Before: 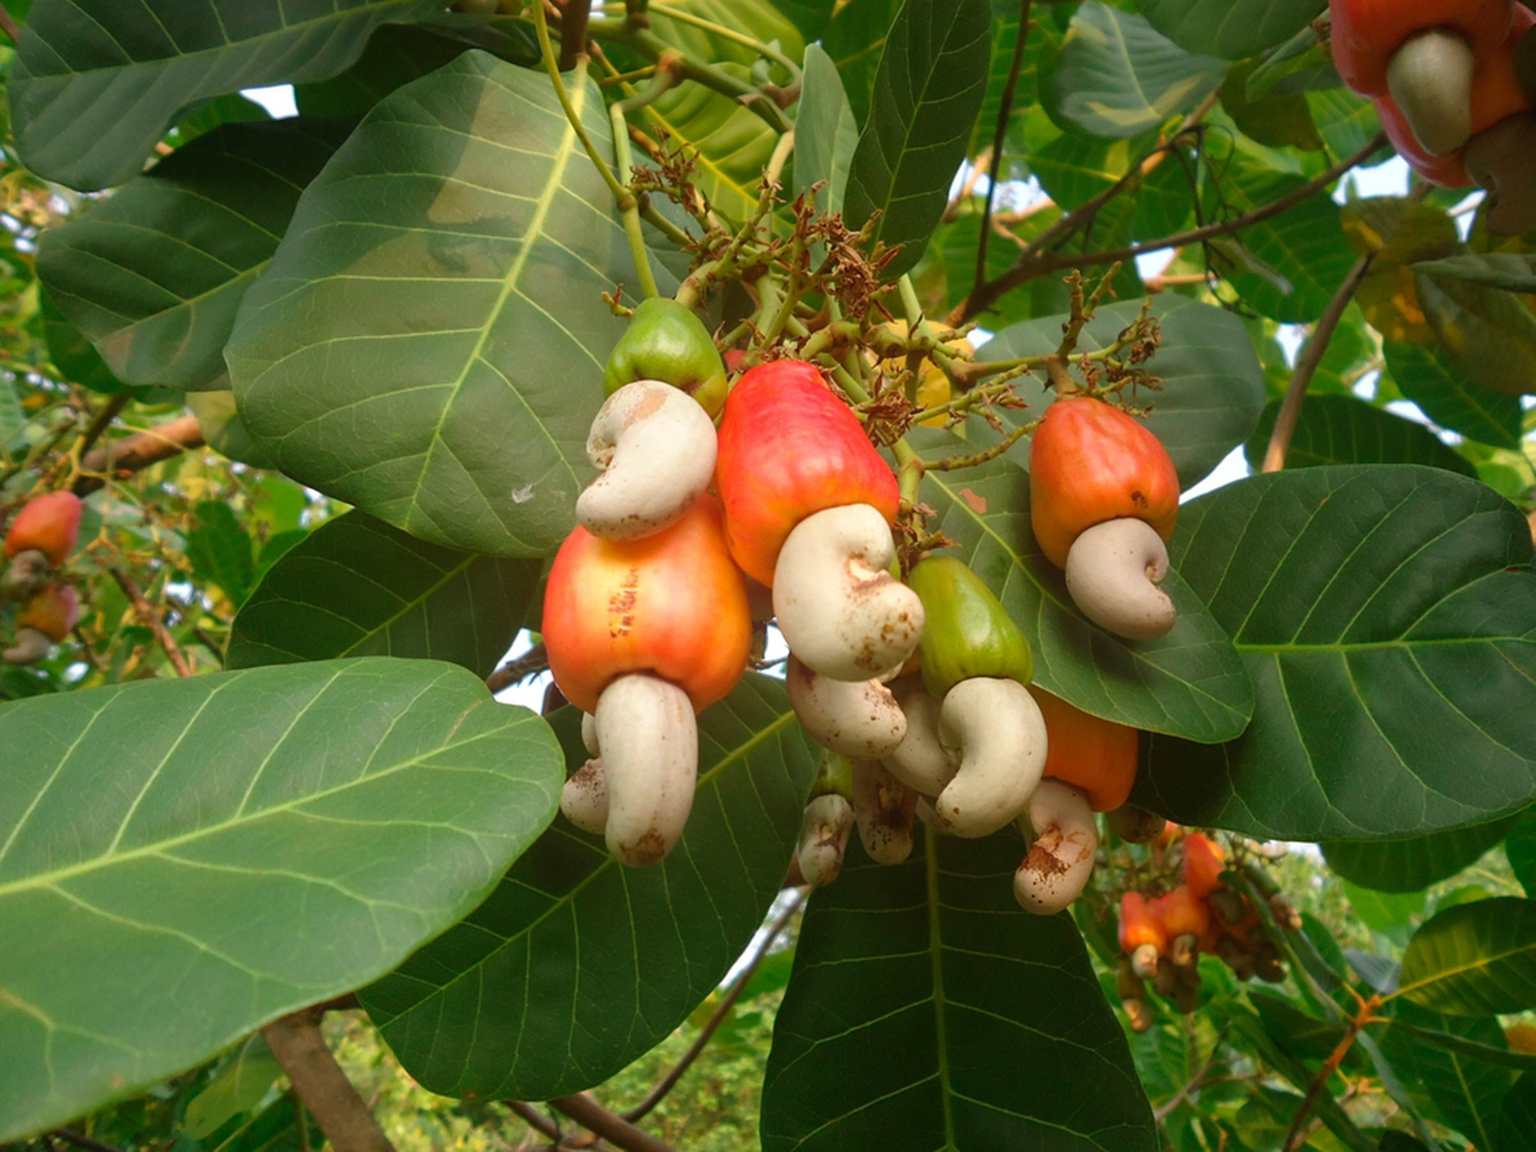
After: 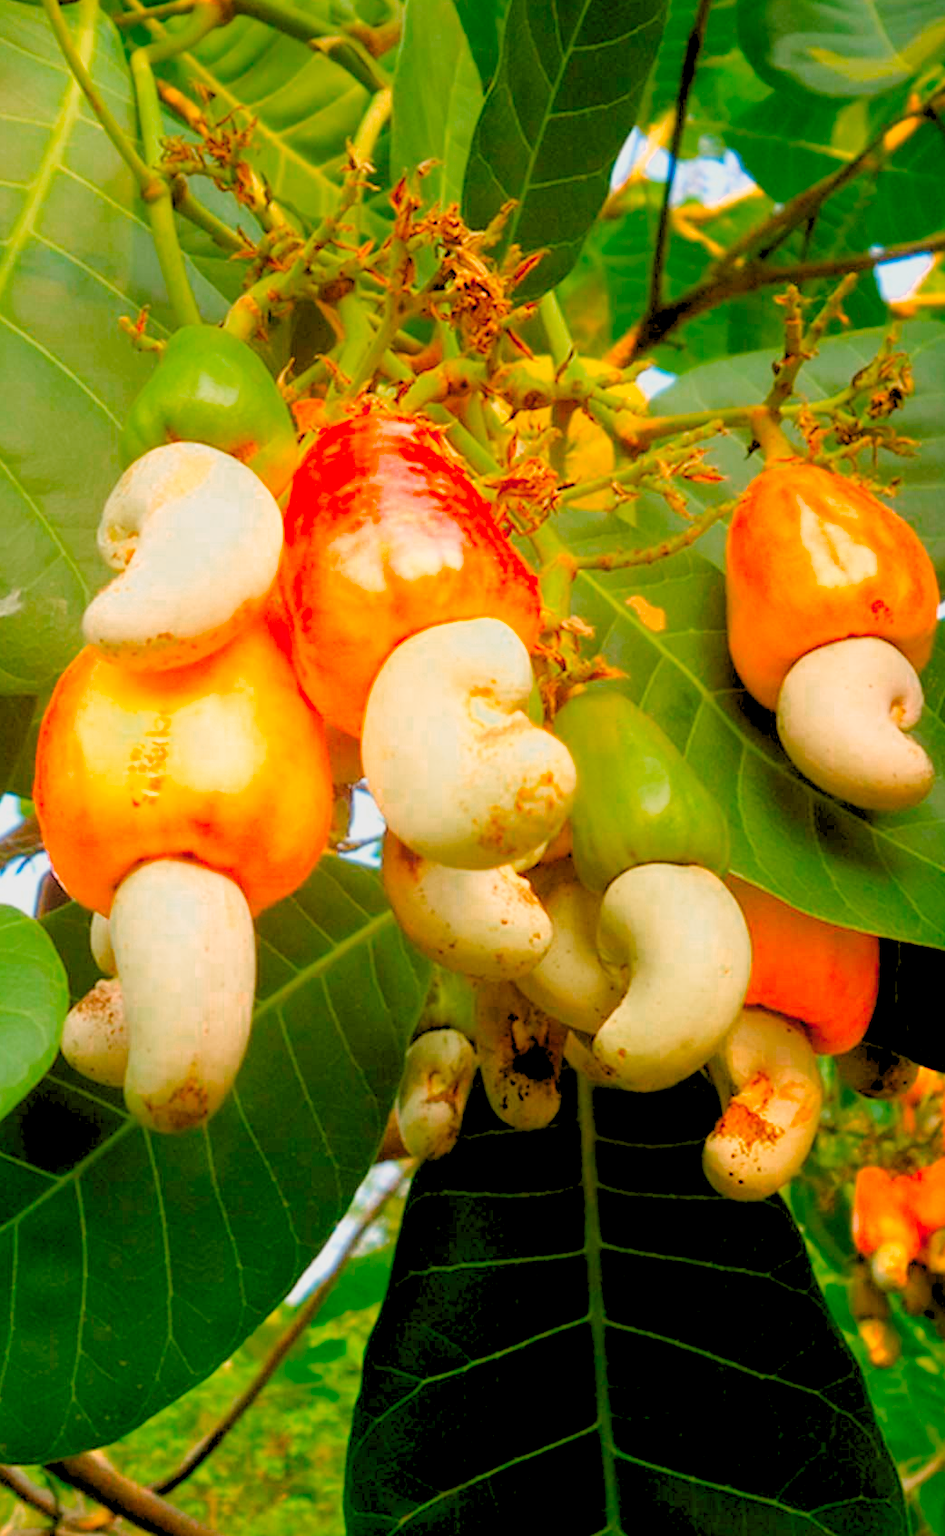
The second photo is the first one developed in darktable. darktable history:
crop: left 33.735%, top 5.964%, right 22.833%
filmic rgb: middle gray luminance 18.28%, black relative exposure -8.91 EV, white relative exposure 3.73 EV, target black luminance 0%, hardness 4.85, latitude 67.73%, contrast 0.946, highlights saturation mix 21.07%, shadows ↔ highlights balance 21.92%, preserve chrominance RGB euclidean norm, color science v5 (2021), contrast in shadows safe, contrast in highlights safe
color zones: curves: ch0 [(0, 0.465) (0.092, 0.596) (0.289, 0.464) (0.429, 0.453) (0.571, 0.464) (0.714, 0.455) (0.857, 0.462) (1, 0.465)], mix 30.15%
levels: levels [0.072, 0.414, 0.976]
